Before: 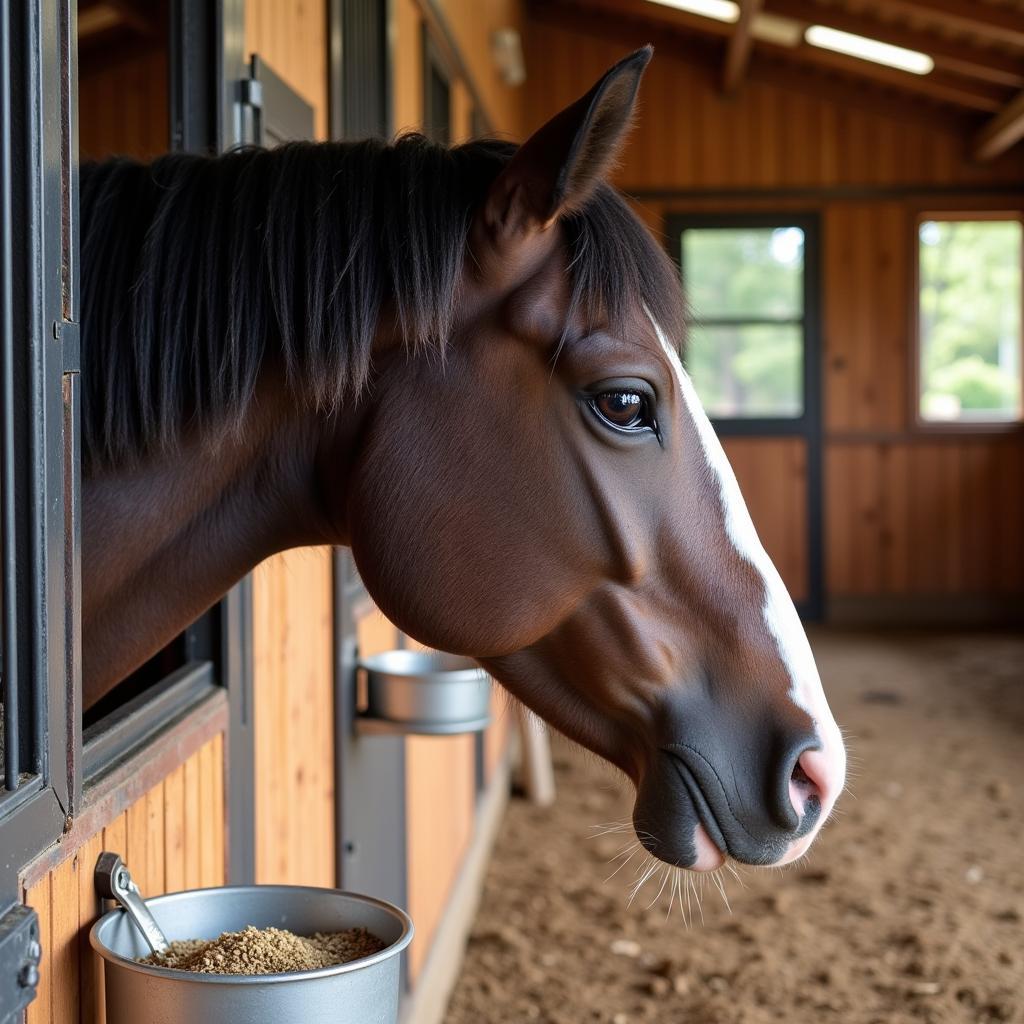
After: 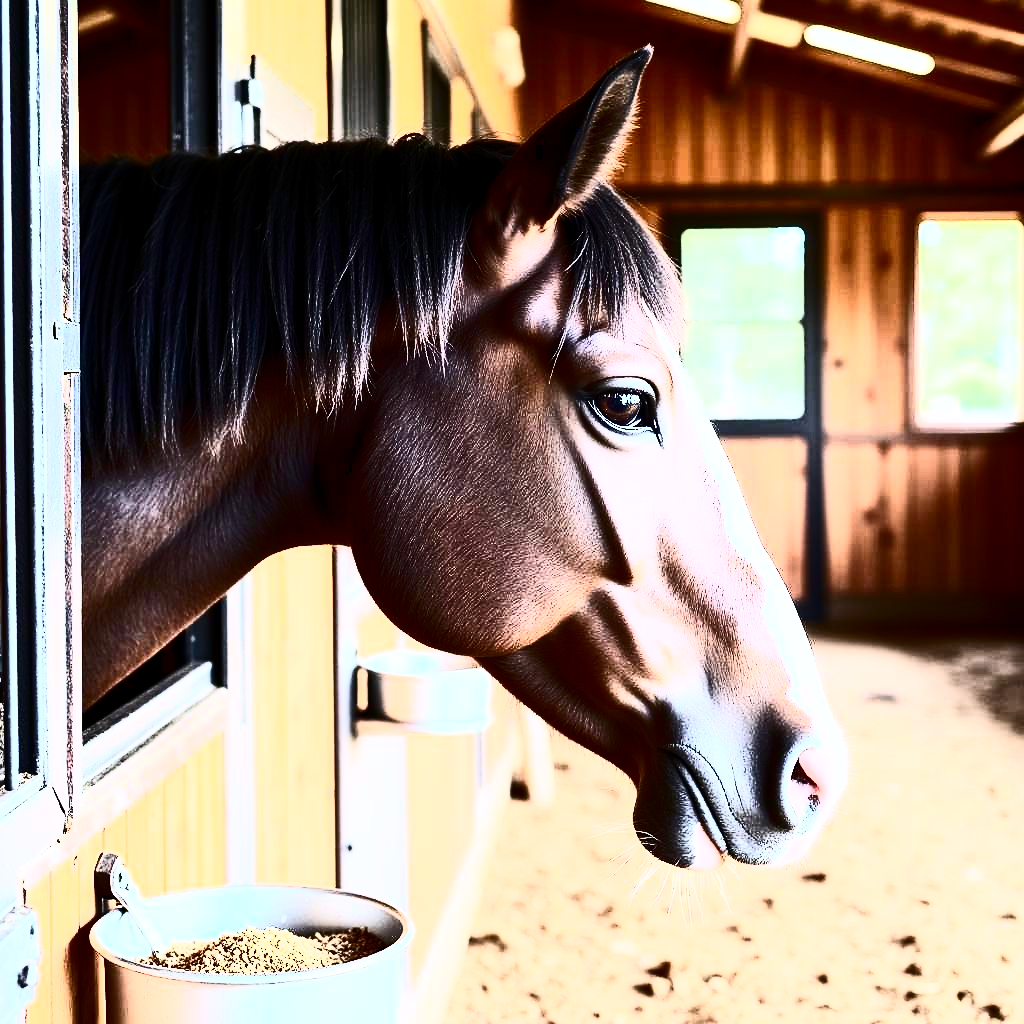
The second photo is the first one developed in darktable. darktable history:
exposure: black level correction 0.001, exposure 0.5 EV, compensate exposure bias true, compensate highlight preservation false
white balance: red 0.984, blue 1.059
sharpen: radius 1, threshold 1
contrast brightness saturation: contrast 0.93, brightness 0.2
base curve: curves: ch0 [(0, 0) (0.018, 0.026) (0.143, 0.37) (0.33, 0.731) (0.458, 0.853) (0.735, 0.965) (0.905, 0.986) (1, 1)]
